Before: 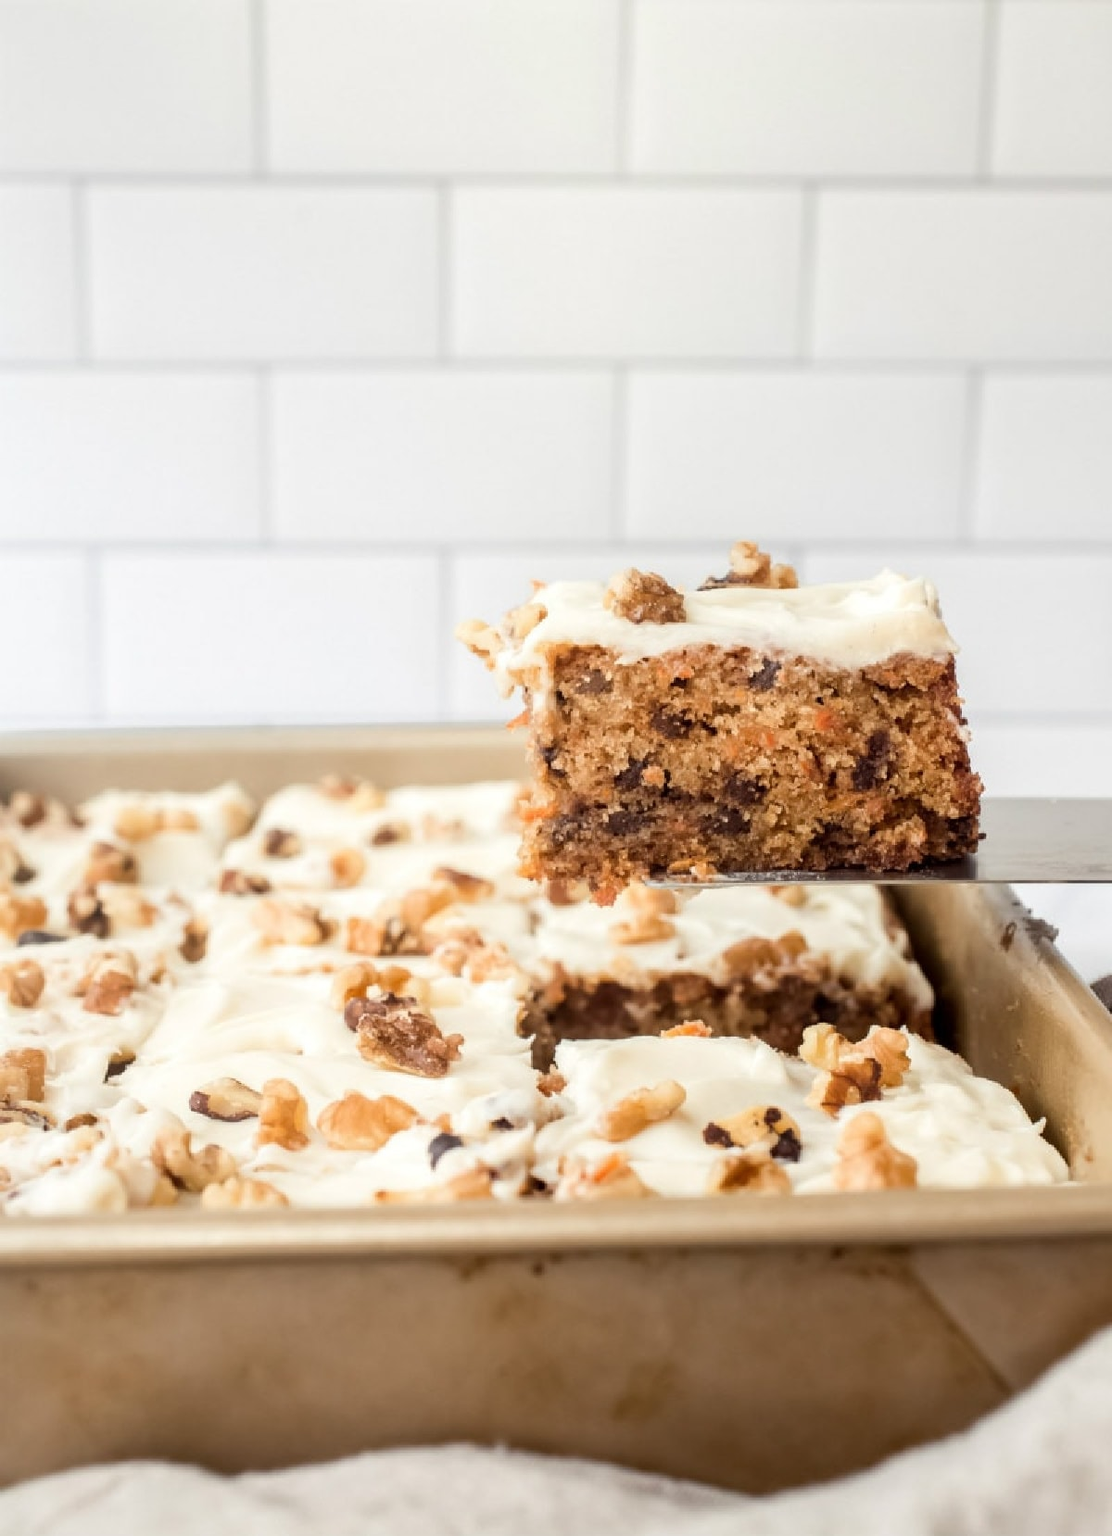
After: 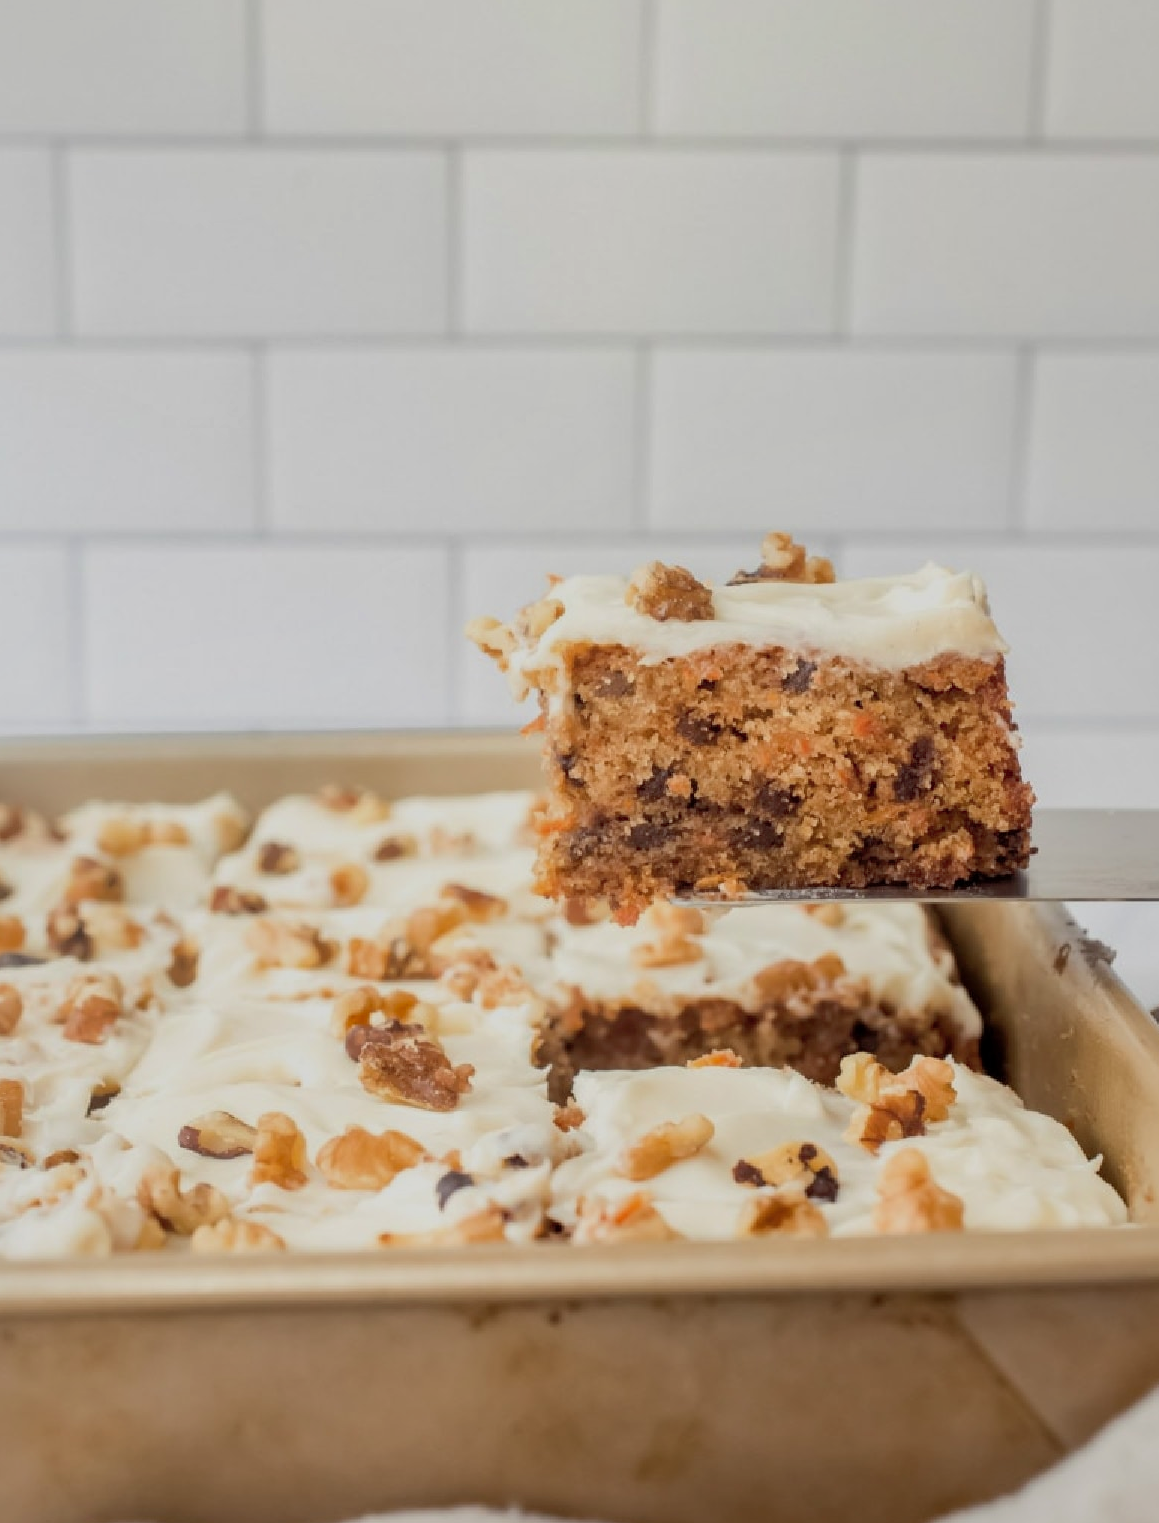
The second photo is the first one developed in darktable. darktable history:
crop: left 2.225%, top 3.145%, right 1.148%, bottom 4.967%
filmic rgb: black relative exposure -14.92 EV, white relative exposure 3 EV, target black luminance 0%, hardness 9.25, latitude 98.21%, contrast 0.911, shadows ↔ highlights balance 0.495%, color science v6 (2022)
shadows and highlights: highlights color adjustment 72.68%
